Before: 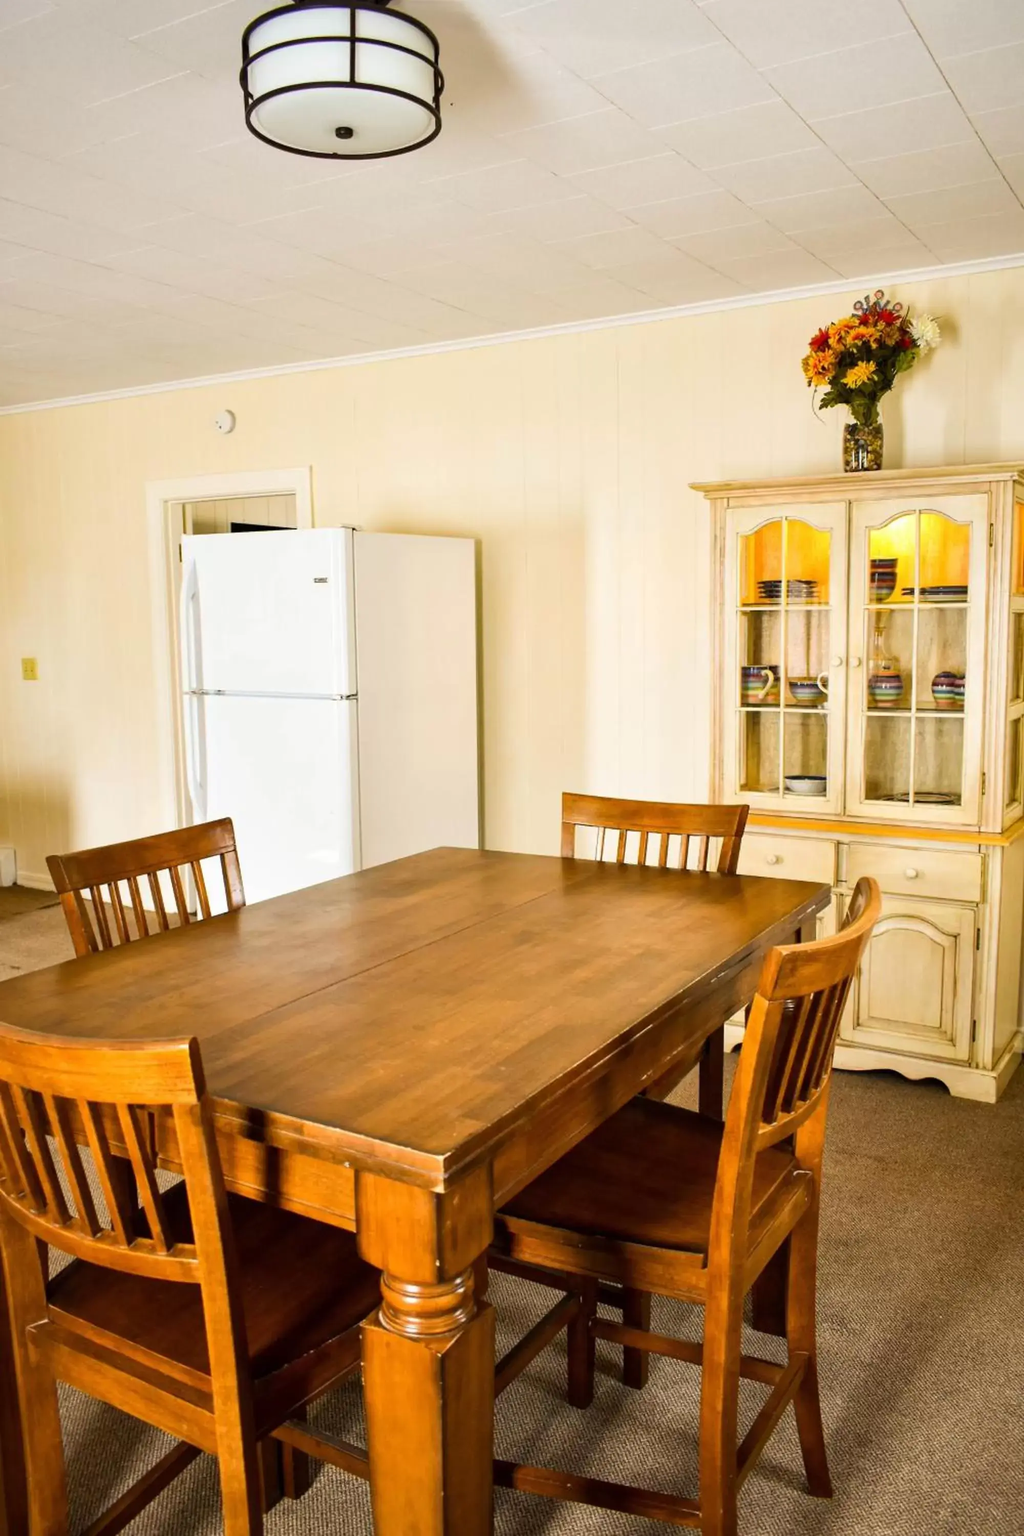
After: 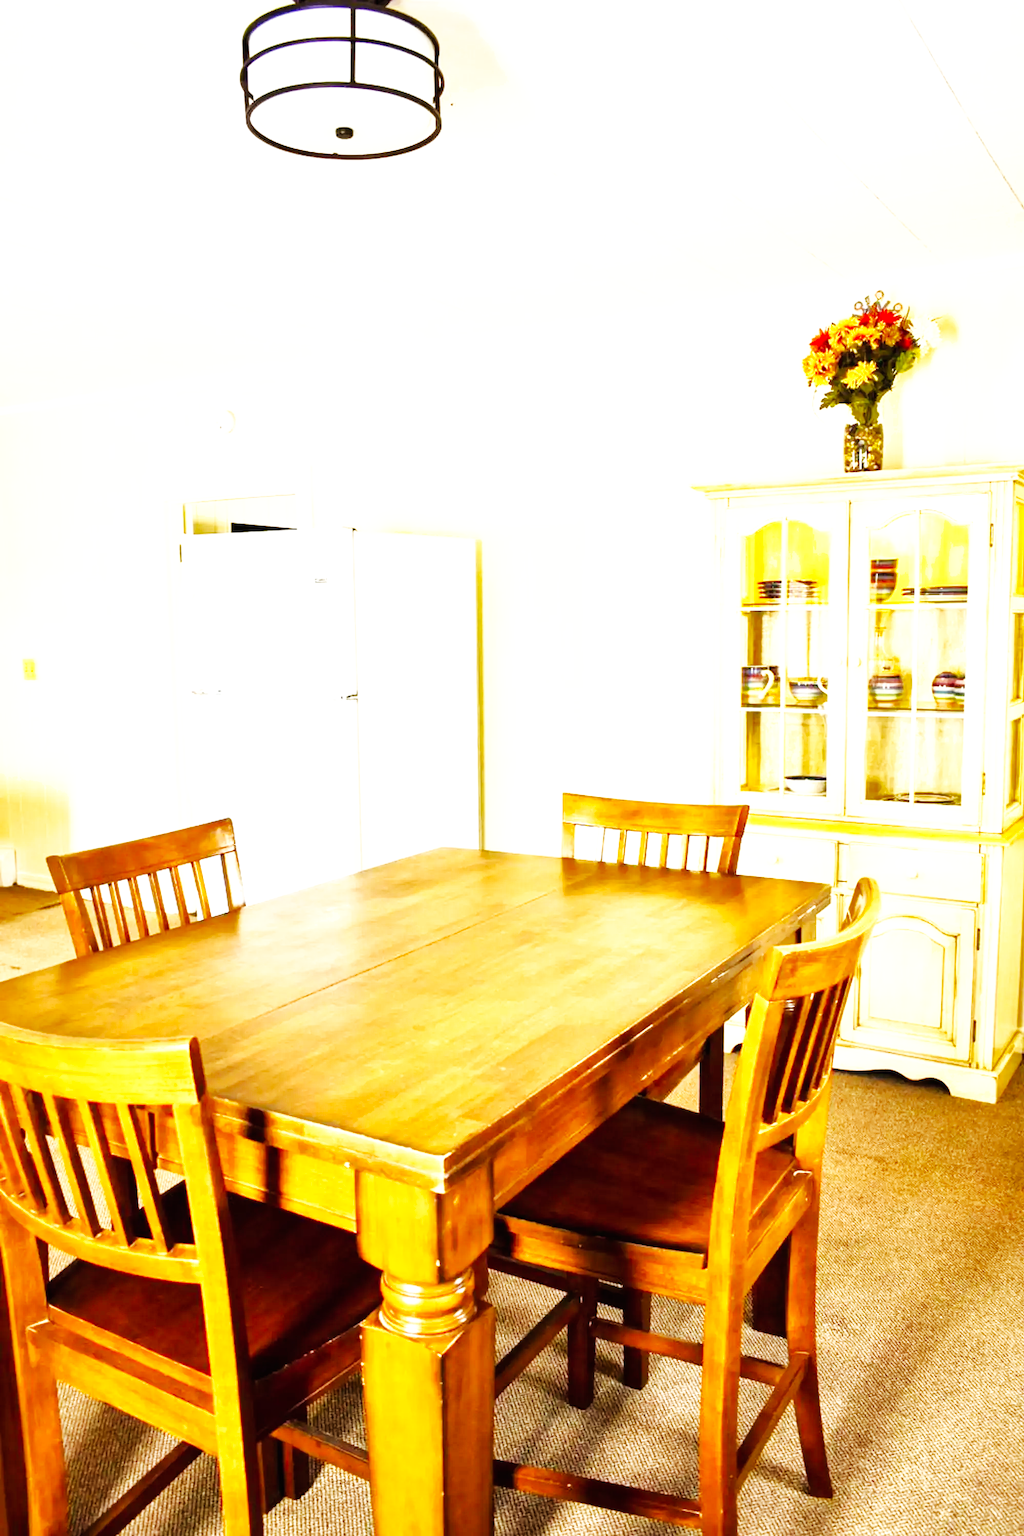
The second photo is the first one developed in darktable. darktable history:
exposure: black level correction 0, exposure 0.7 EV, compensate exposure bias true, compensate highlight preservation false
base curve: curves: ch0 [(0, 0) (0.007, 0.004) (0.027, 0.03) (0.046, 0.07) (0.207, 0.54) (0.442, 0.872) (0.673, 0.972) (1, 1)], preserve colors none
shadows and highlights: shadows 10, white point adjustment 1, highlights -40
